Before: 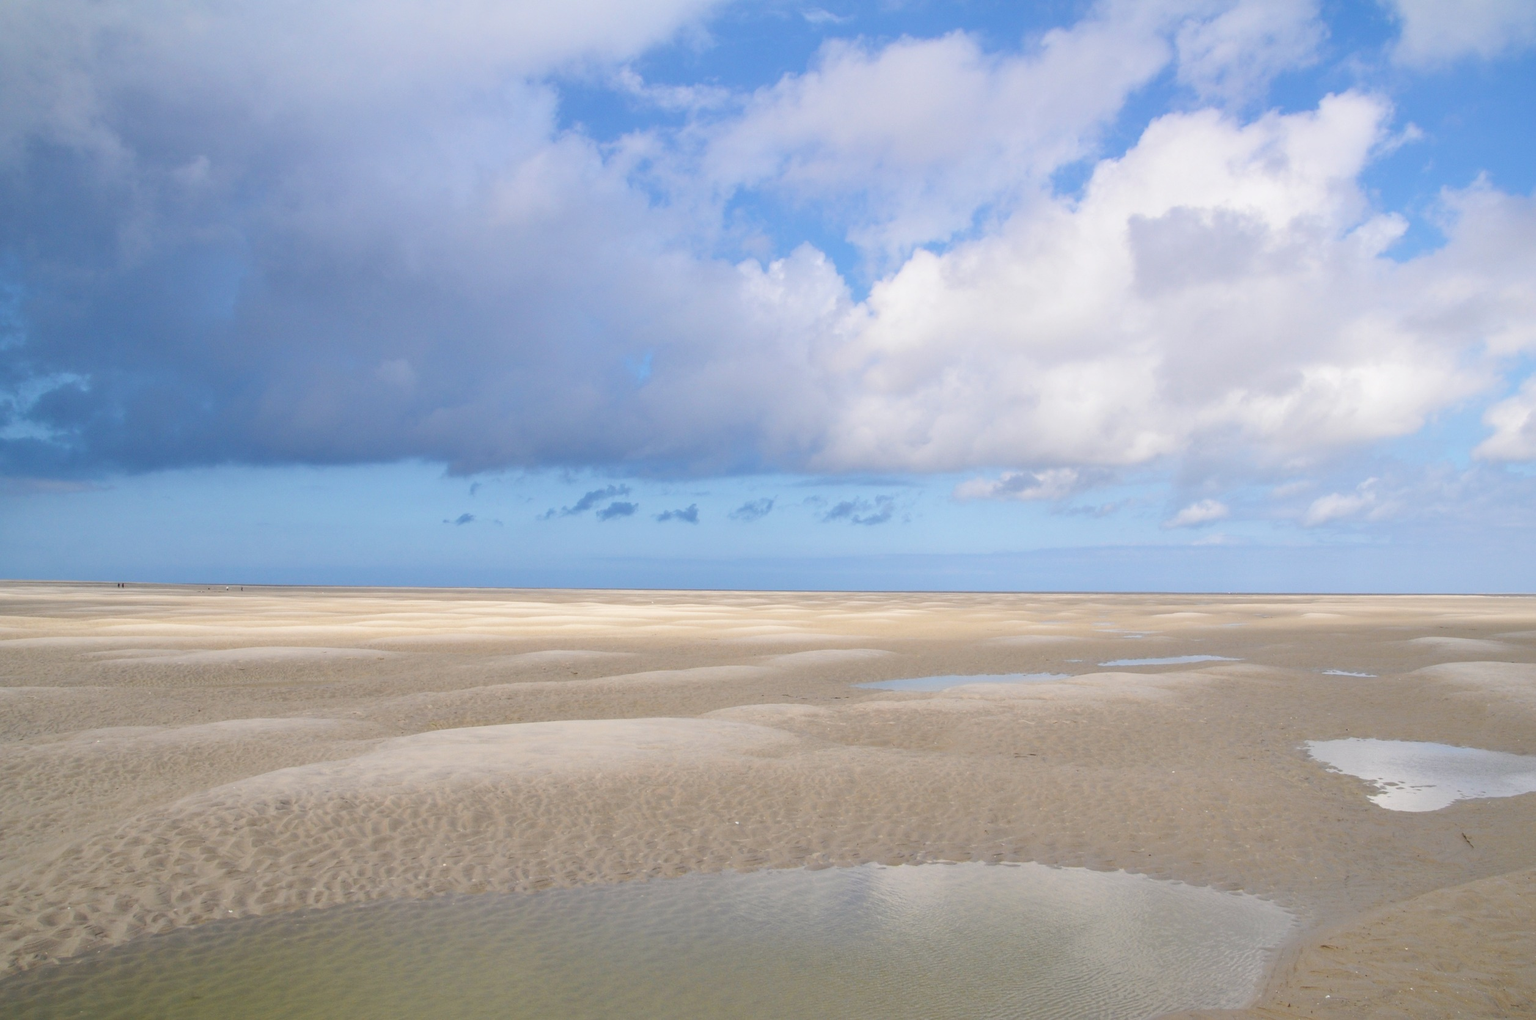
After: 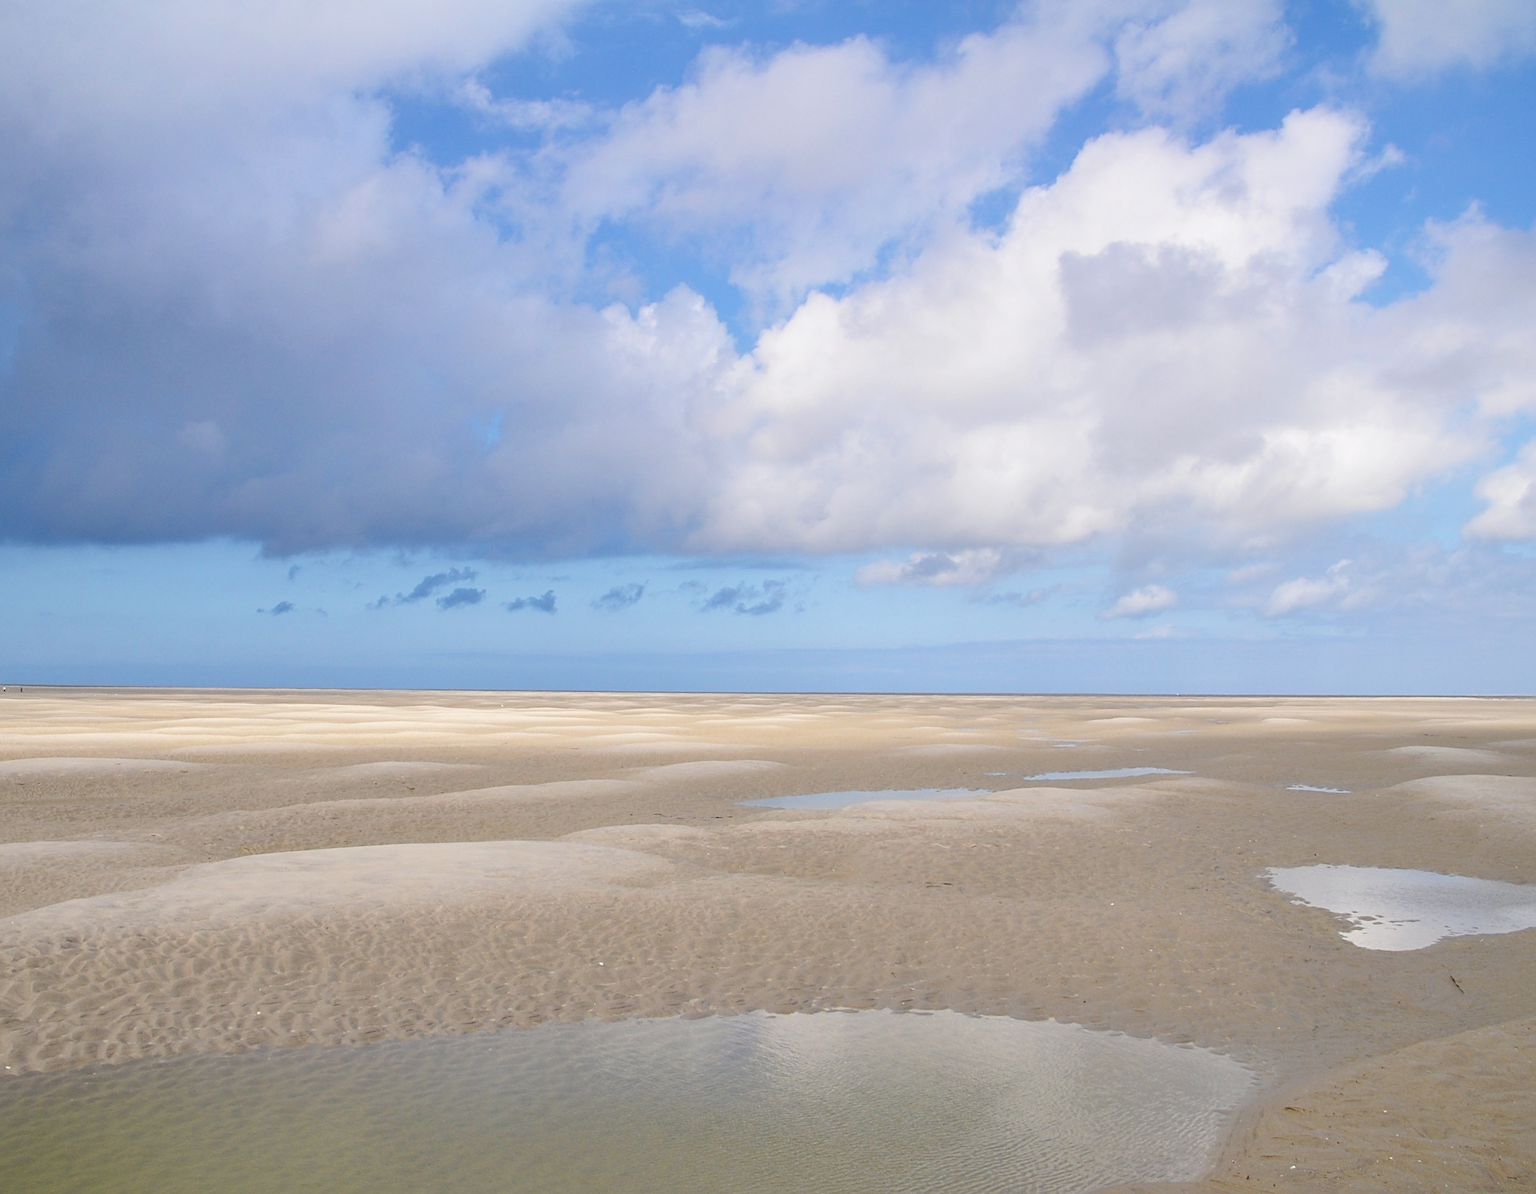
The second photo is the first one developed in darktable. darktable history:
crop and rotate: left 14.584%
sharpen: on, module defaults
